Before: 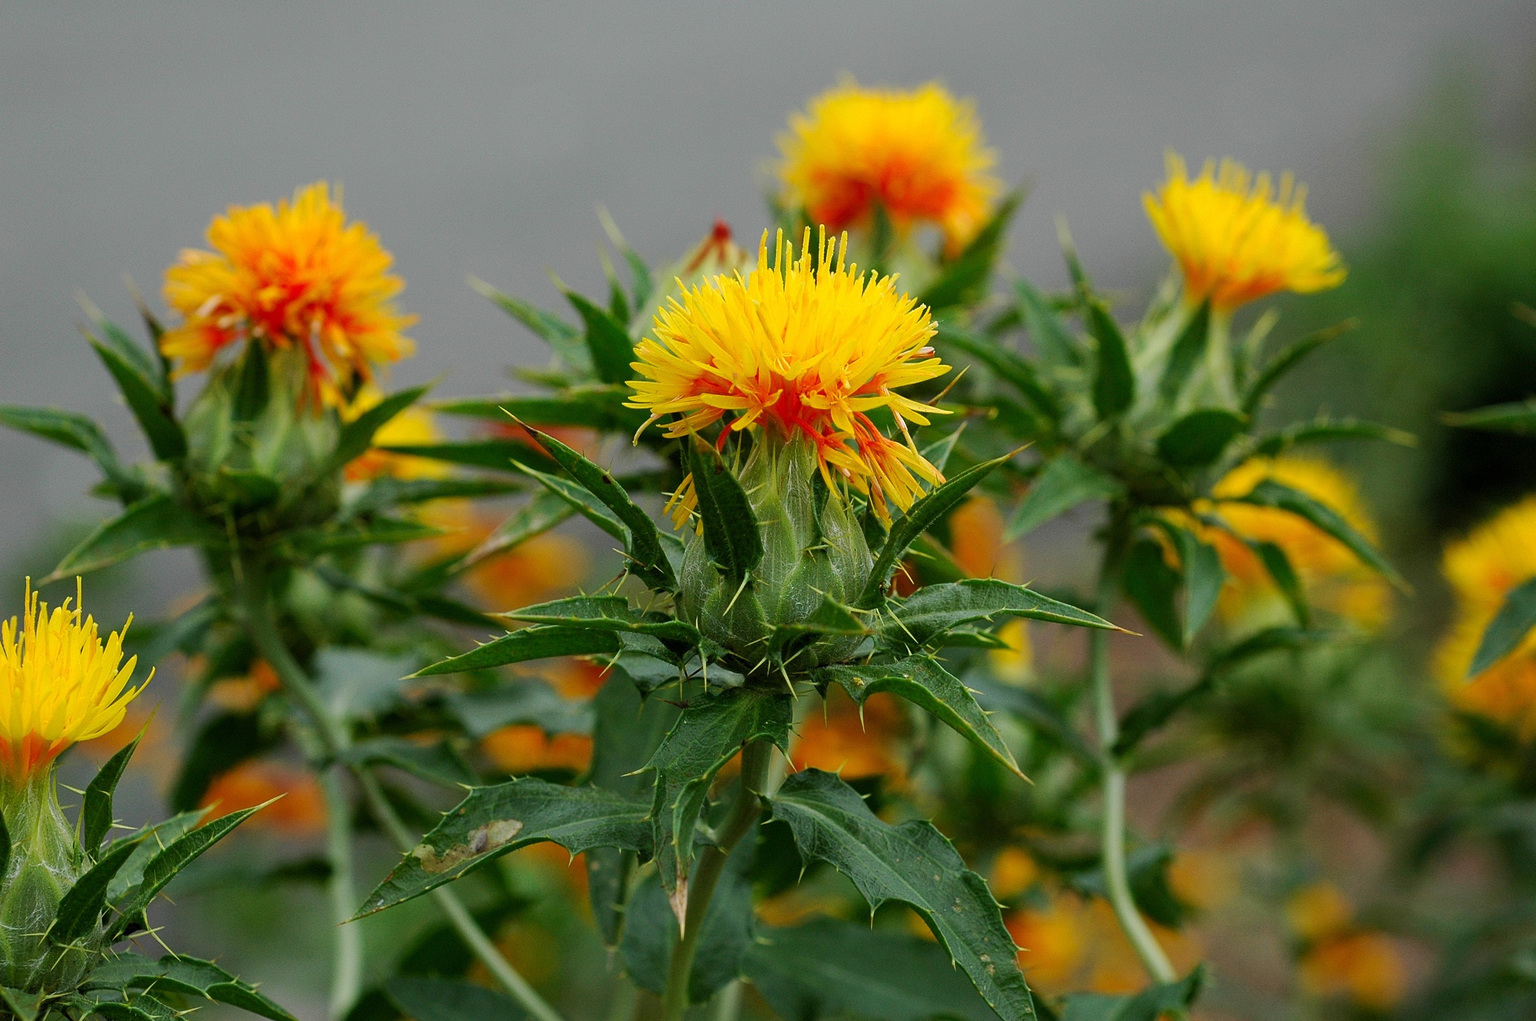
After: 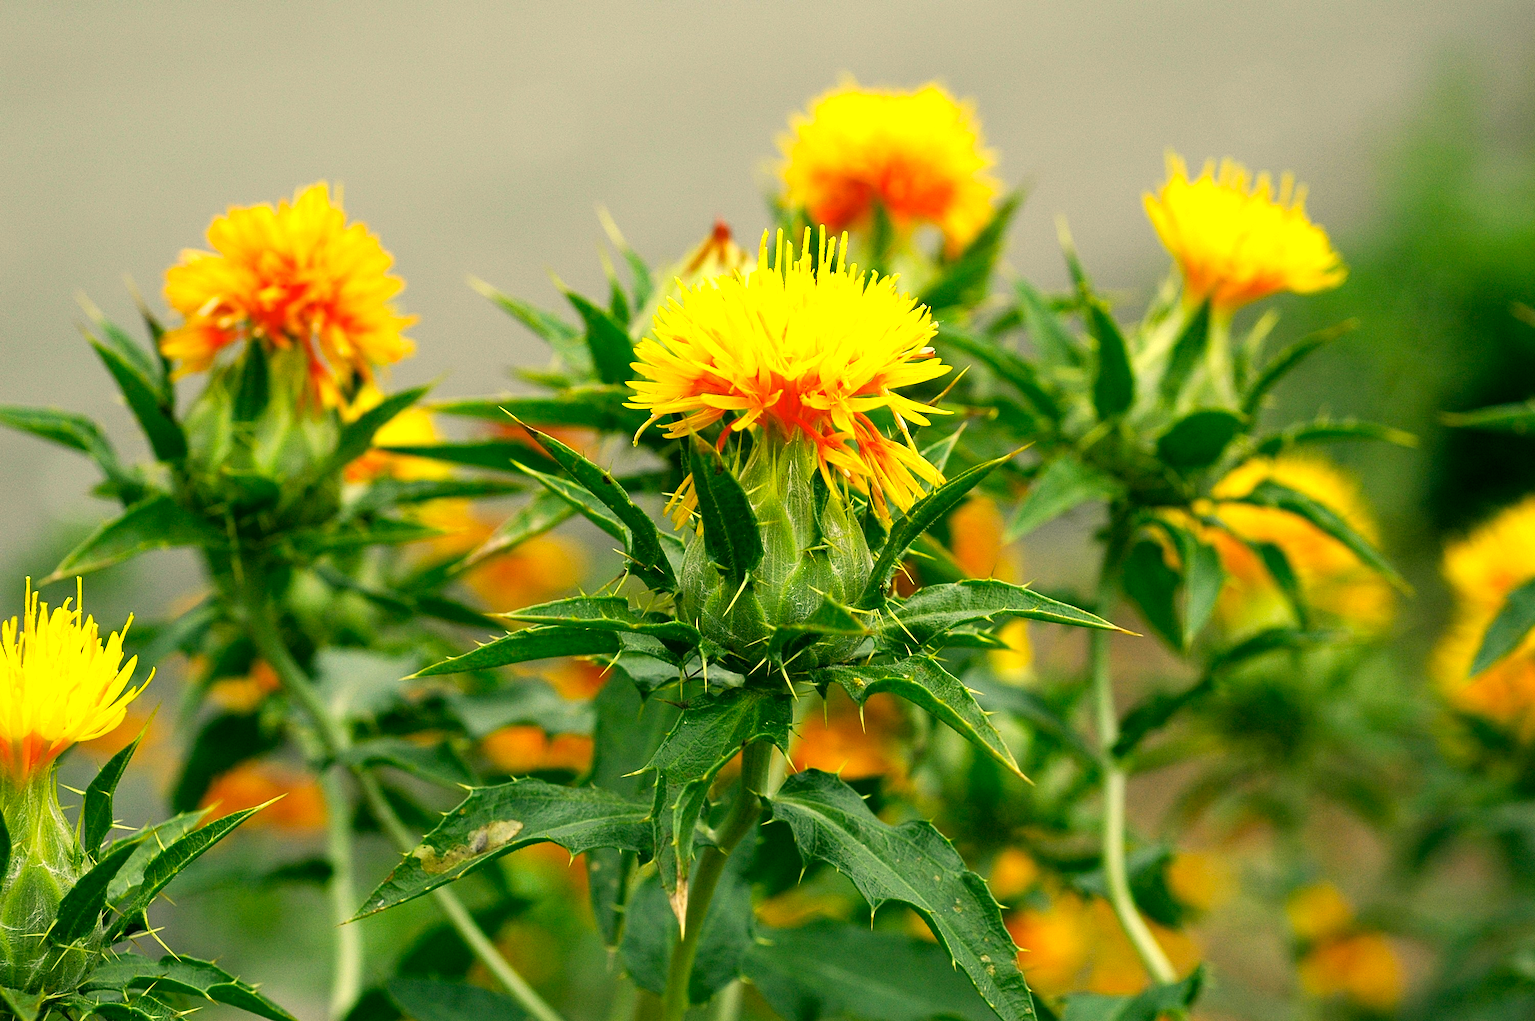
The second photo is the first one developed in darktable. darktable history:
color correction: highlights a* 4.9, highlights b* 23.6, shadows a* -16.16, shadows b* 3.75
exposure: exposure 0.949 EV, compensate highlight preservation false
